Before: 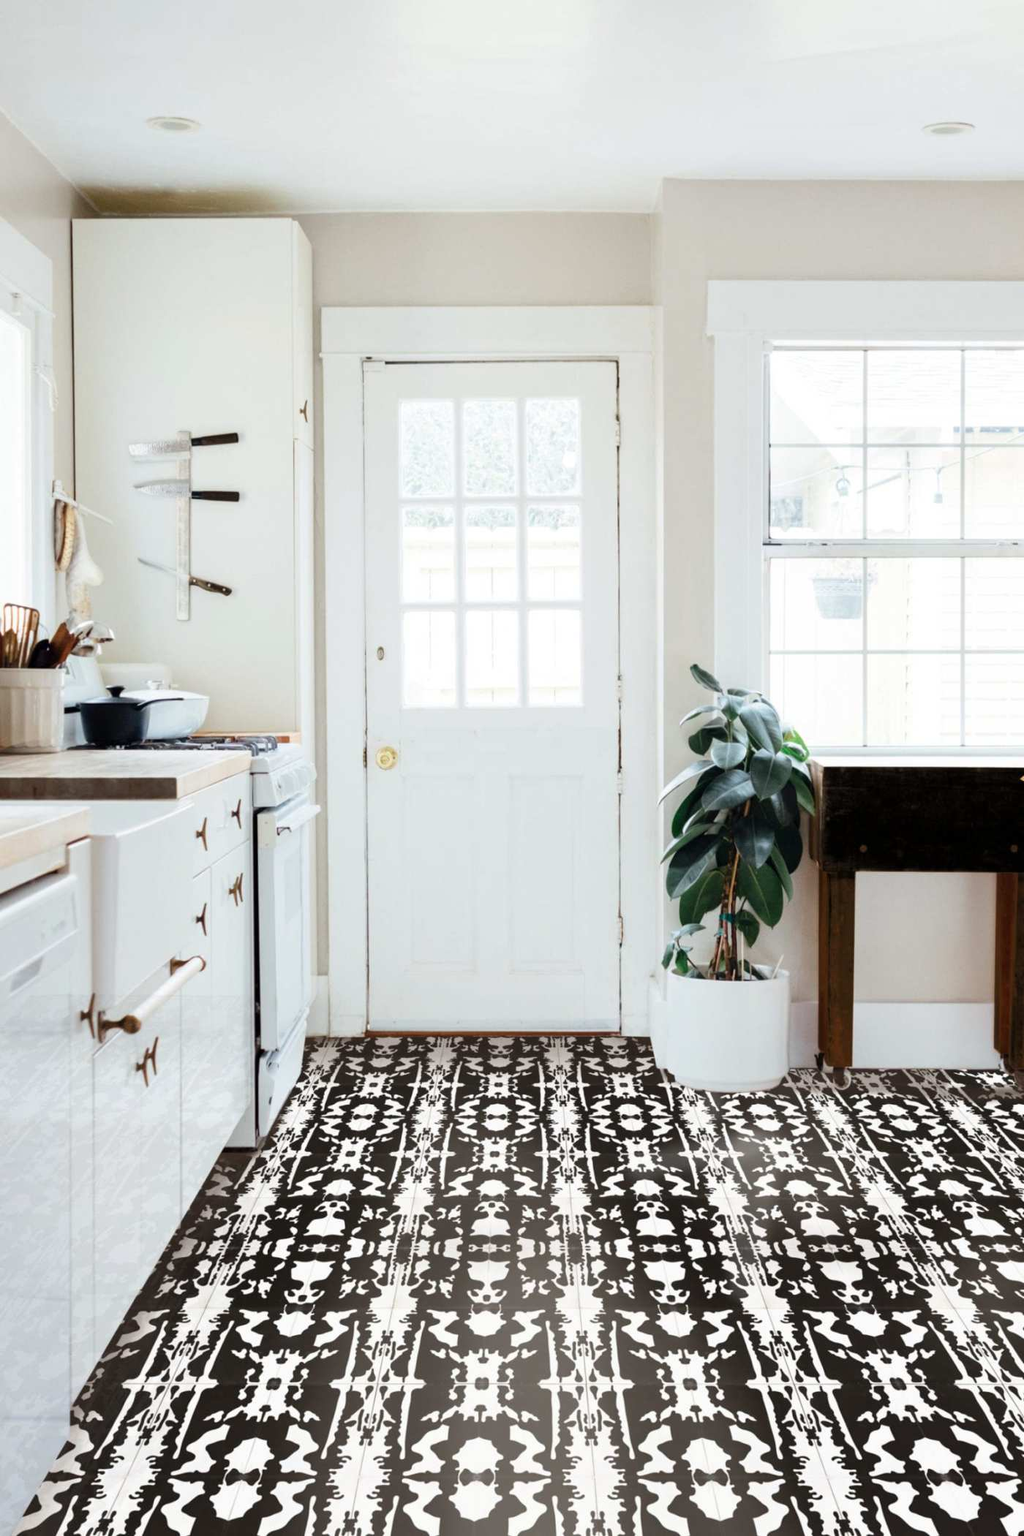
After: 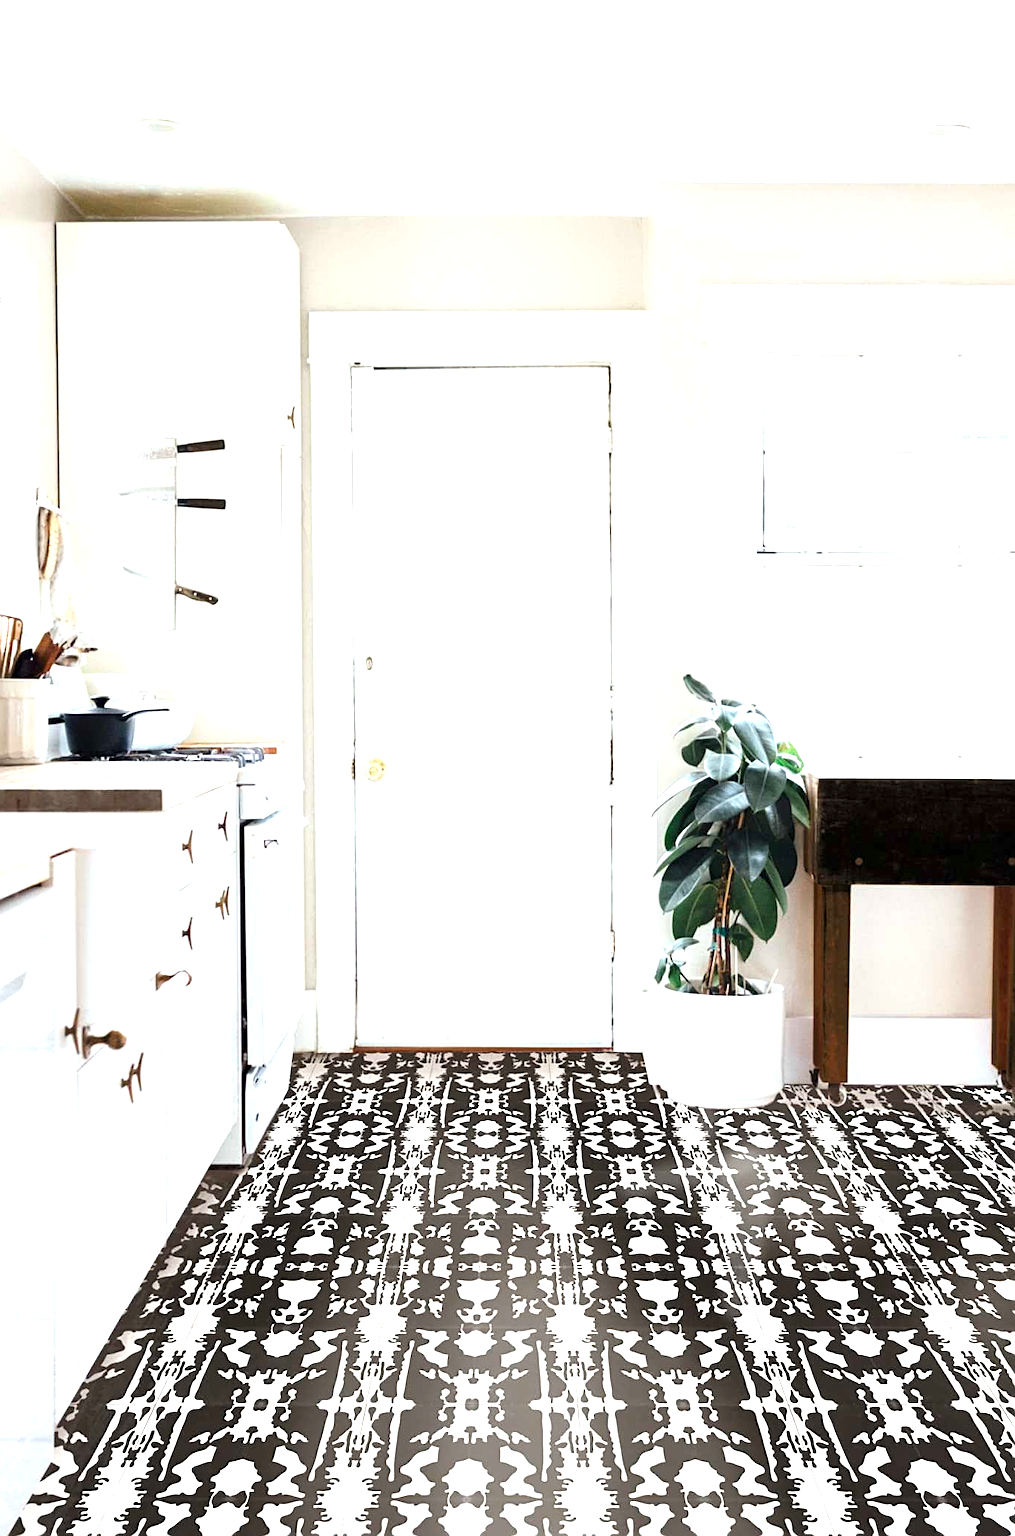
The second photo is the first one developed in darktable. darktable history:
sharpen: on, module defaults
exposure: black level correction 0, exposure 0.89 EV, compensate highlight preservation false
crop and rotate: left 1.659%, right 0.508%, bottom 1.439%
